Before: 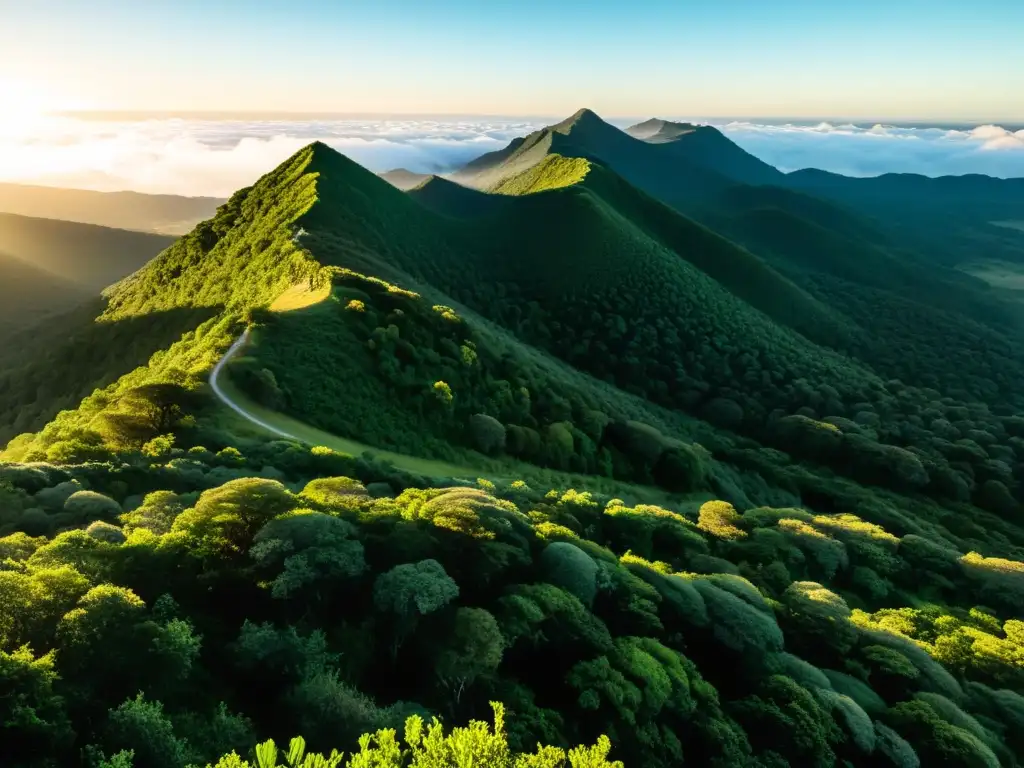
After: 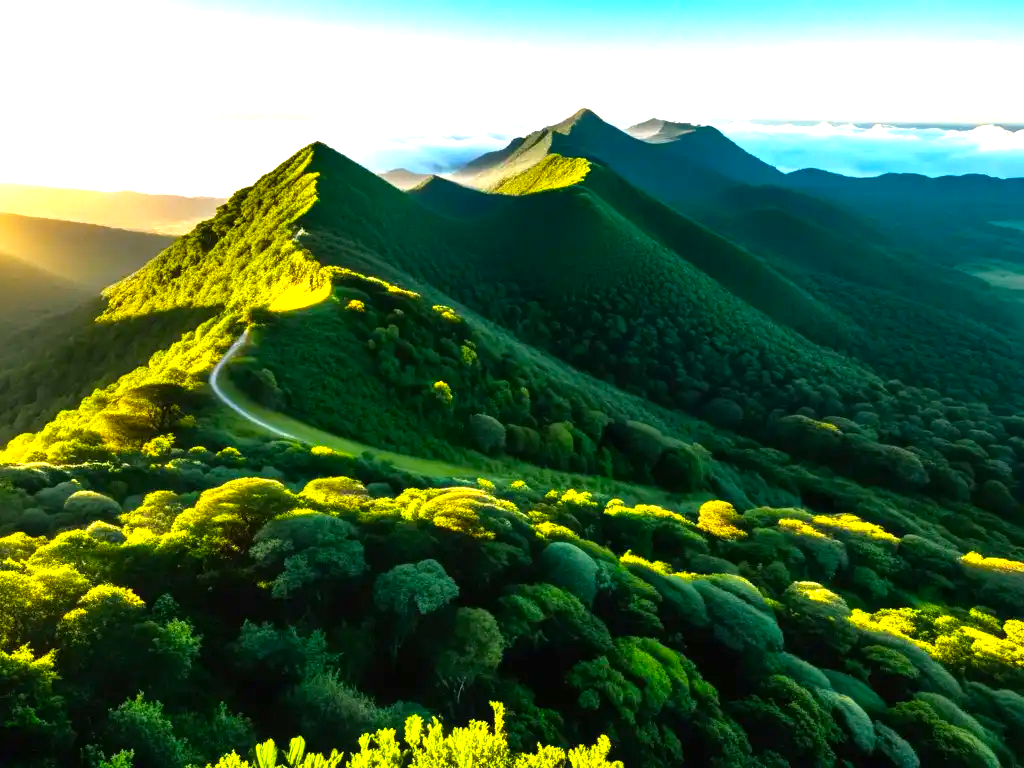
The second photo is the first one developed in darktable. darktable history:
color balance rgb: power › hue 307.89°, highlights gain › luminance 1.072%, highlights gain › chroma 0.457%, highlights gain › hue 43.01°, perceptual saturation grading › global saturation 25.43%, perceptual brilliance grading › global brilliance 30.018%, global vibrance 14.463%
